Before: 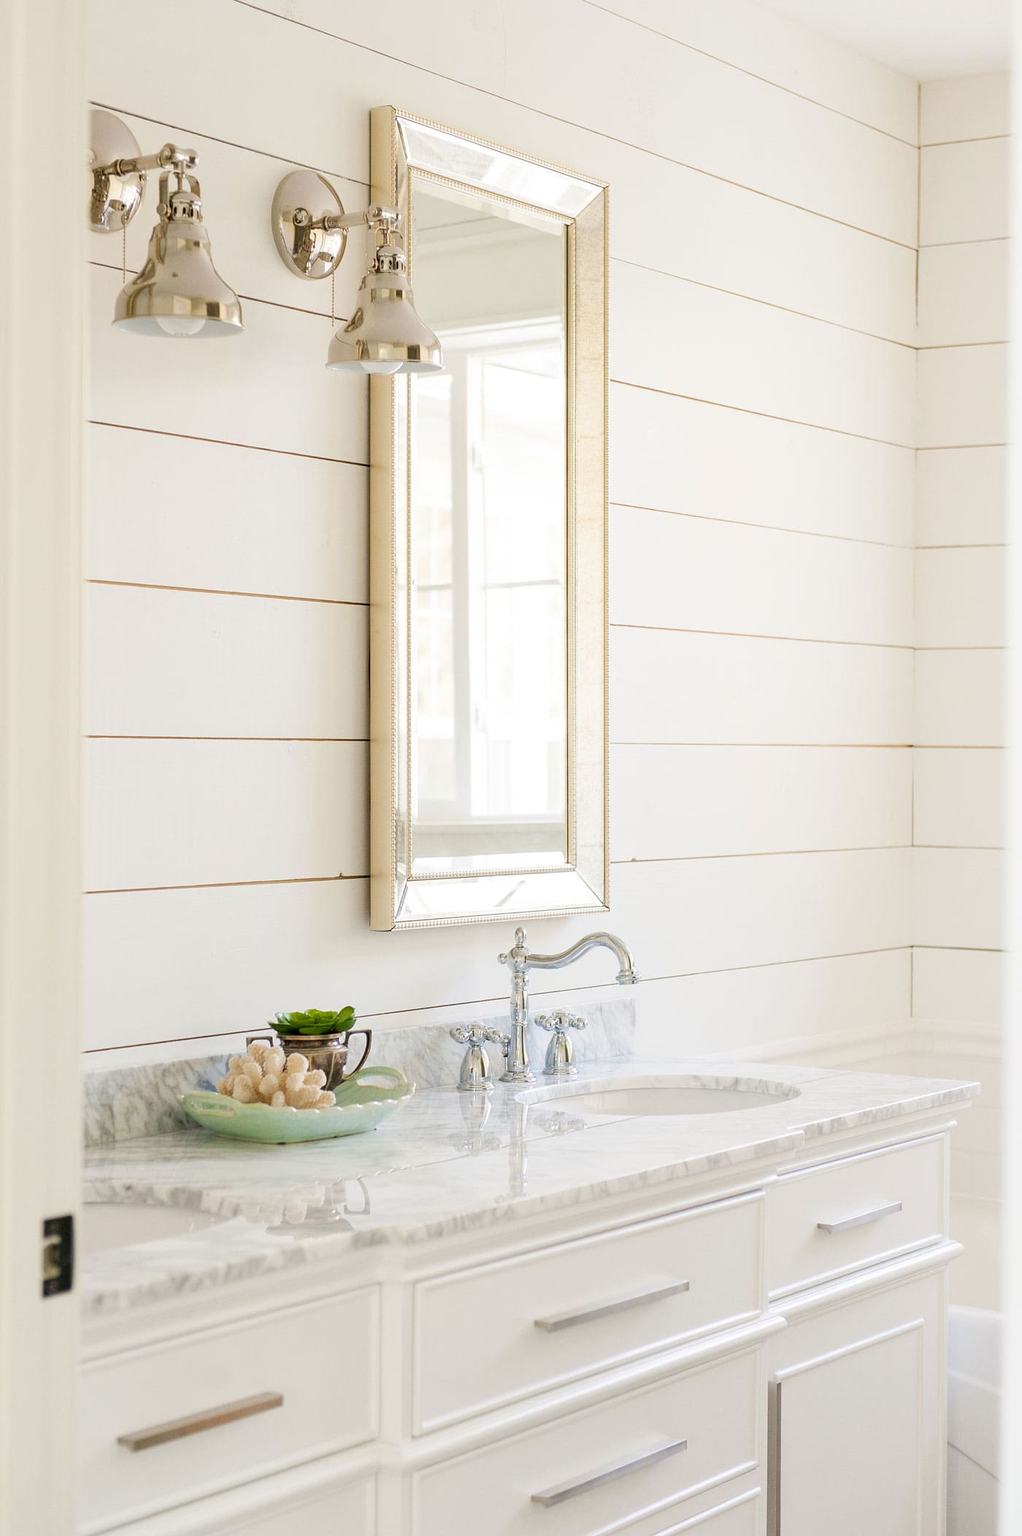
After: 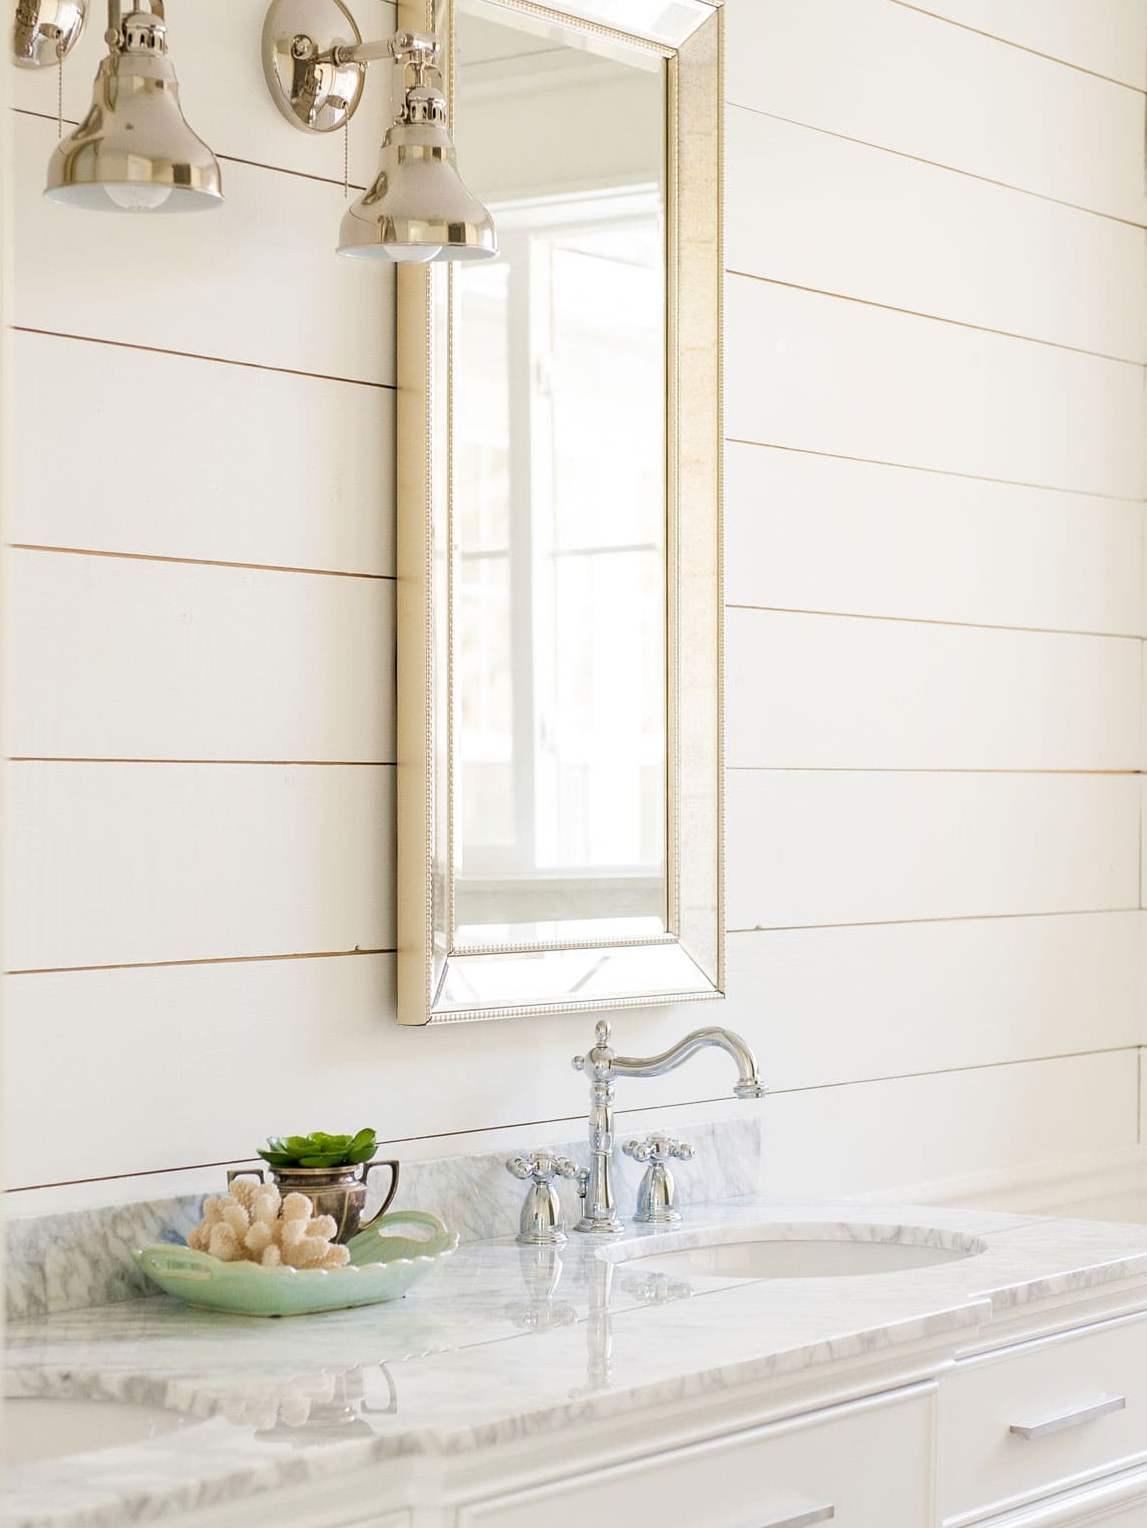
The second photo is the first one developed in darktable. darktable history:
crop: left 7.897%, top 11.917%, right 10.175%, bottom 15.413%
